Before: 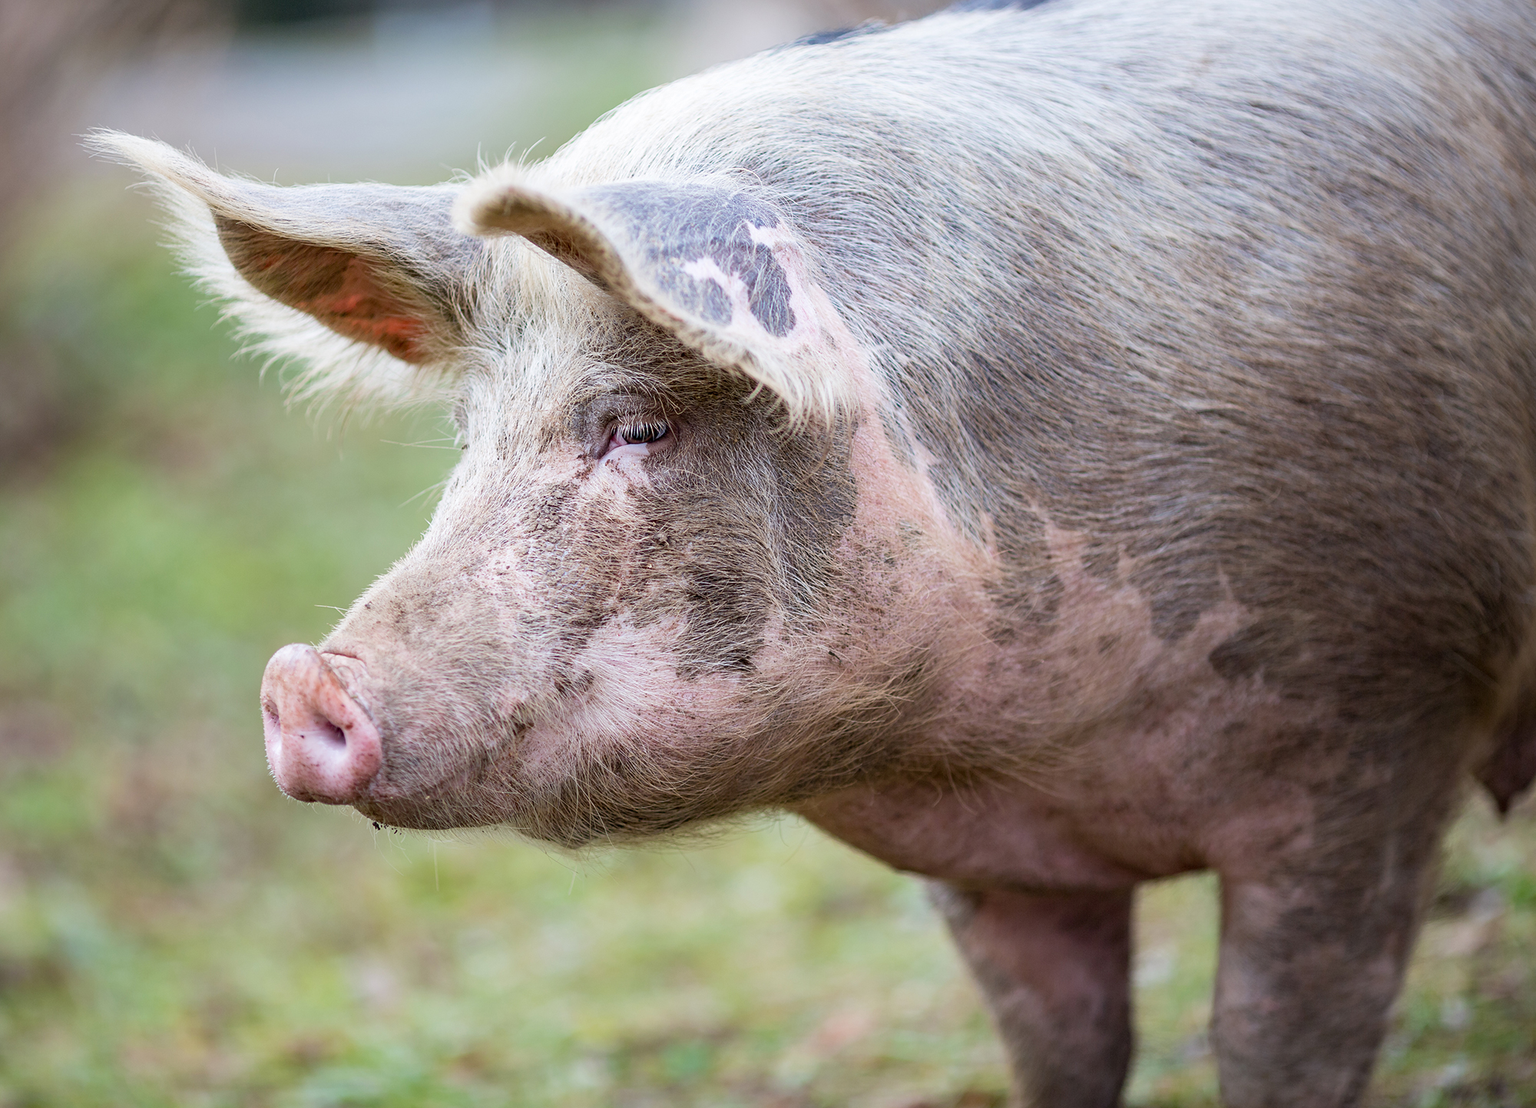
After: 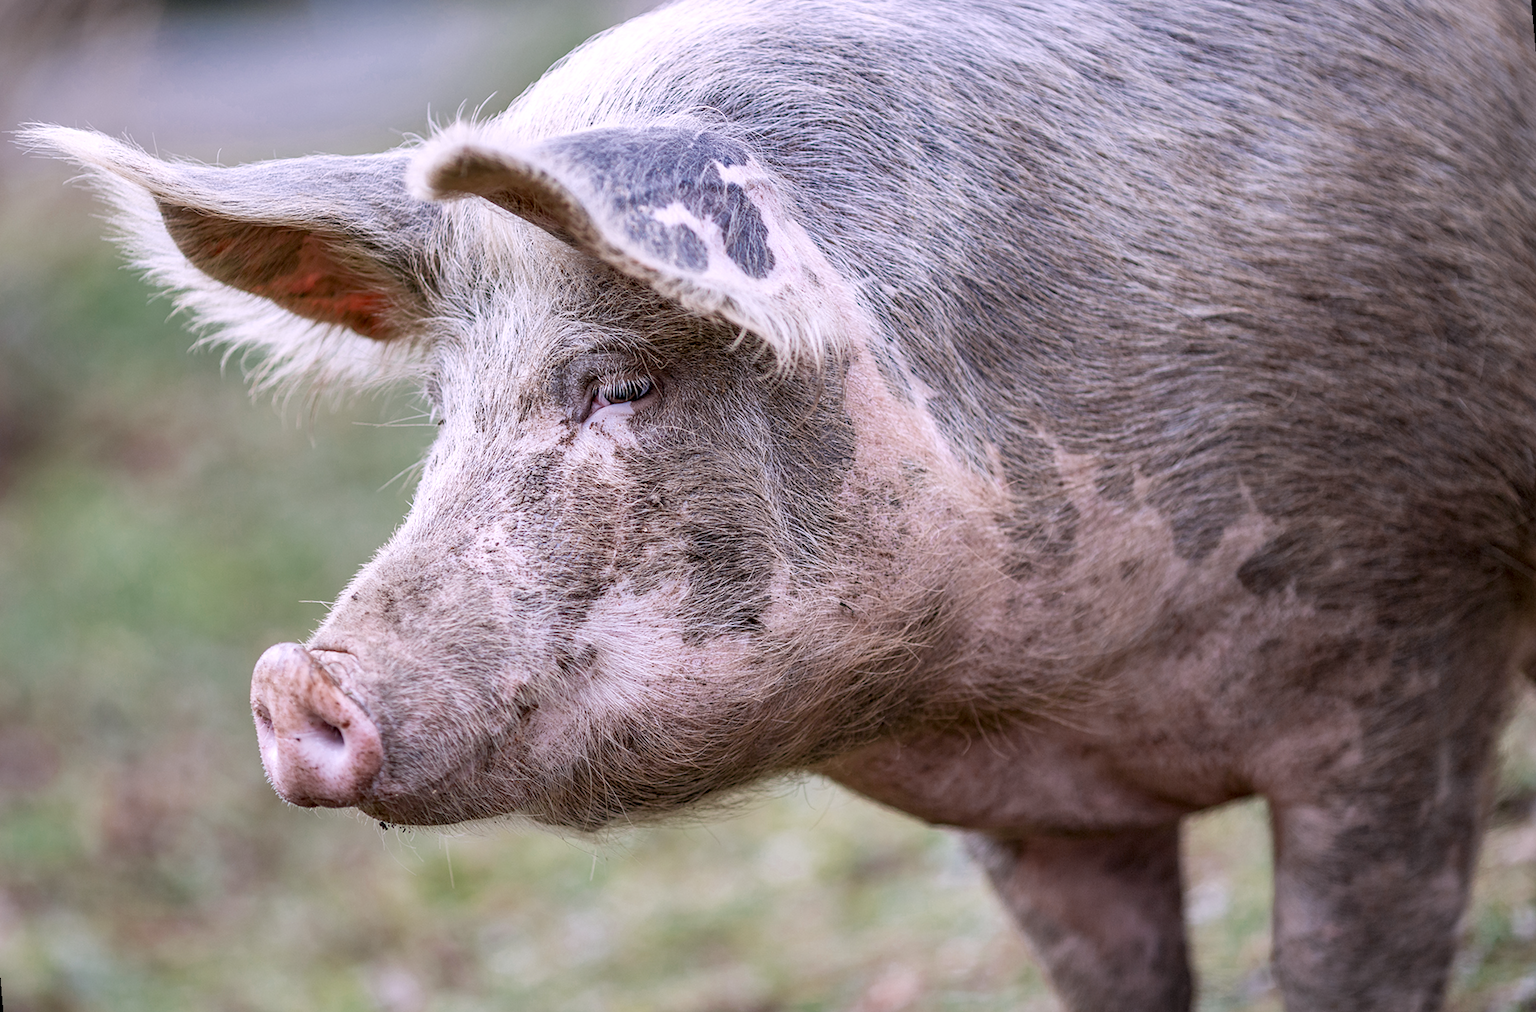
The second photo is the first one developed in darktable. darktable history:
white balance: red 1.066, blue 1.119
local contrast: on, module defaults
color zones: curves: ch0 [(0, 0.5) (0.125, 0.4) (0.25, 0.5) (0.375, 0.4) (0.5, 0.4) (0.625, 0.35) (0.75, 0.35) (0.875, 0.5)]; ch1 [(0, 0.35) (0.125, 0.45) (0.25, 0.35) (0.375, 0.35) (0.5, 0.35) (0.625, 0.35) (0.75, 0.45) (0.875, 0.35)]; ch2 [(0, 0.6) (0.125, 0.5) (0.25, 0.5) (0.375, 0.6) (0.5, 0.6) (0.625, 0.5) (0.75, 0.5) (0.875, 0.5)]
shadows and highlights: shadows 43.71, white point adjustment -1.46, soften with gaussian
rotate and perspective: rotation -5°, crop left 0.05, crop right 0.952, crop top 0.11, crop bottom 0.89
